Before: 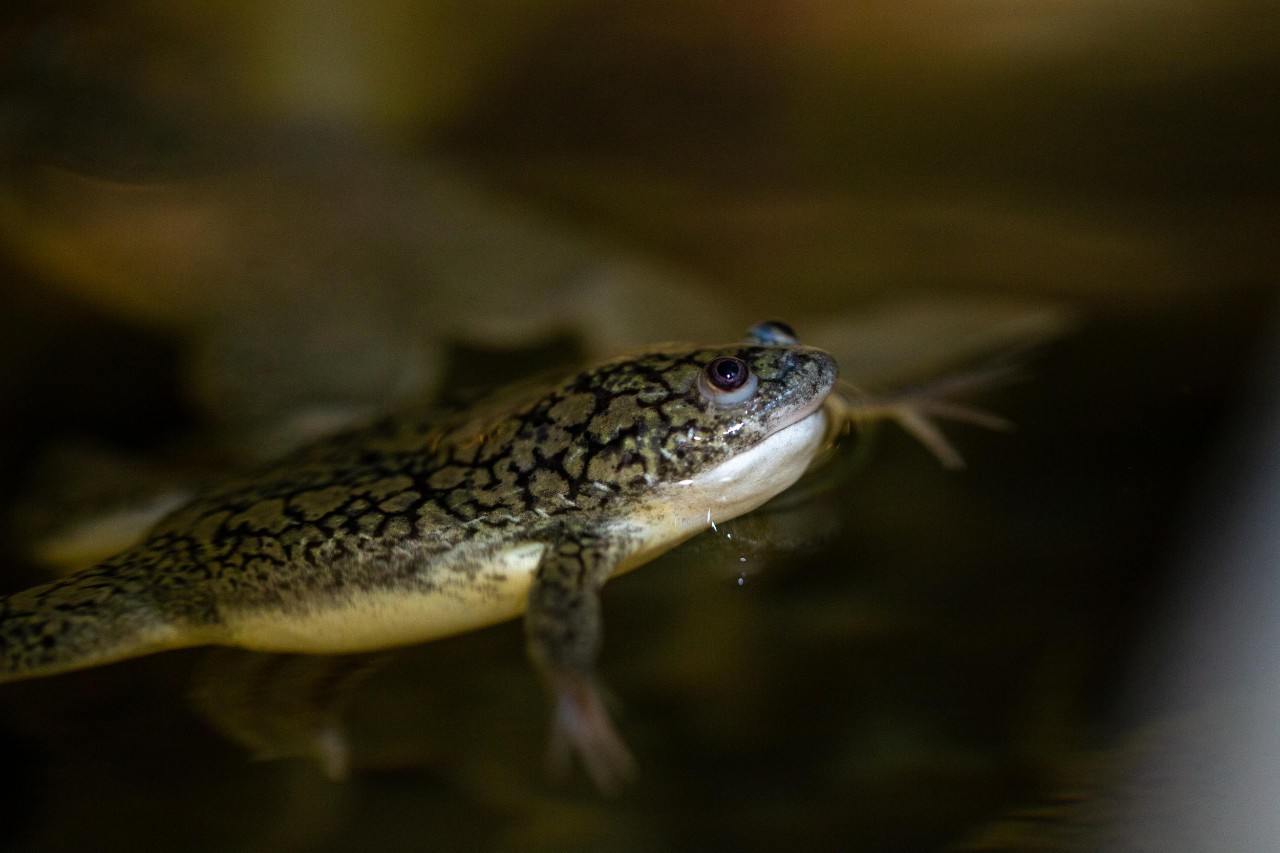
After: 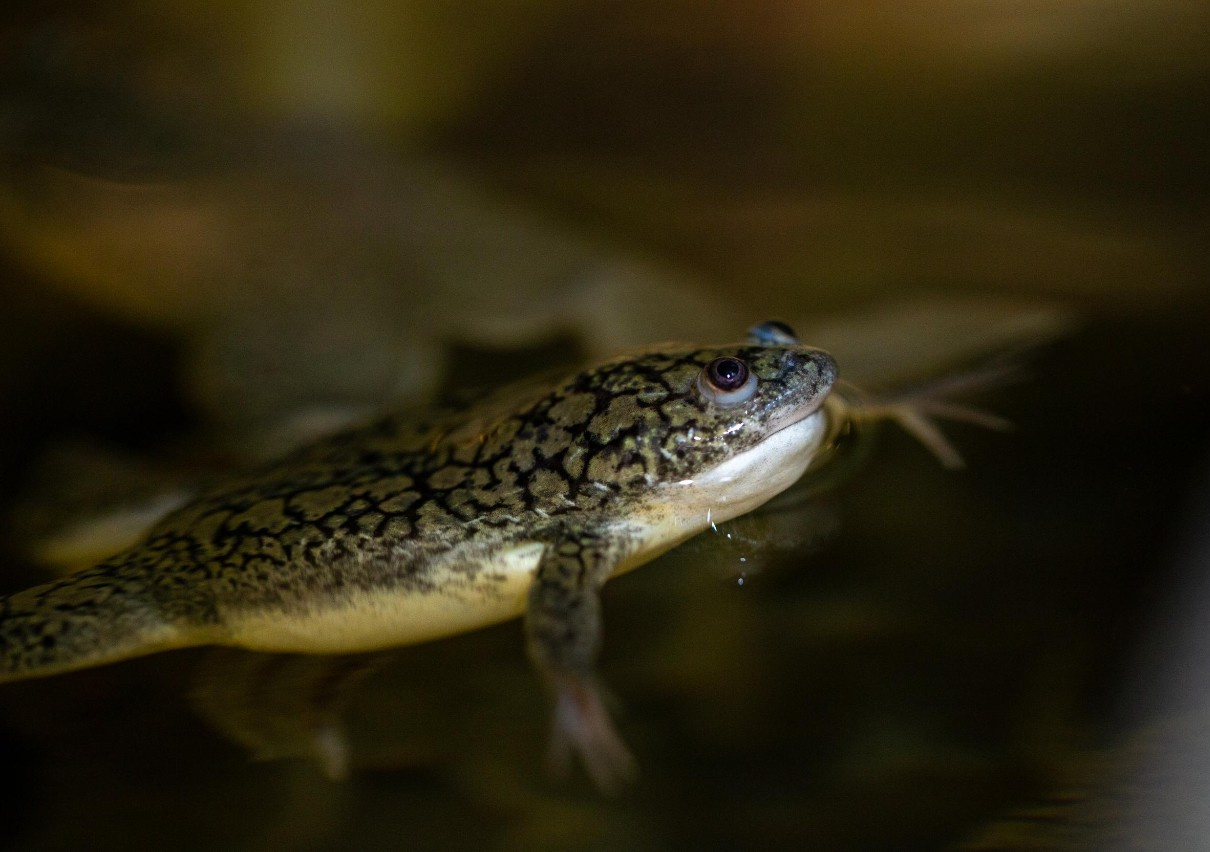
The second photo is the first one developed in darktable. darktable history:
crop and rotate: right 5.398%
